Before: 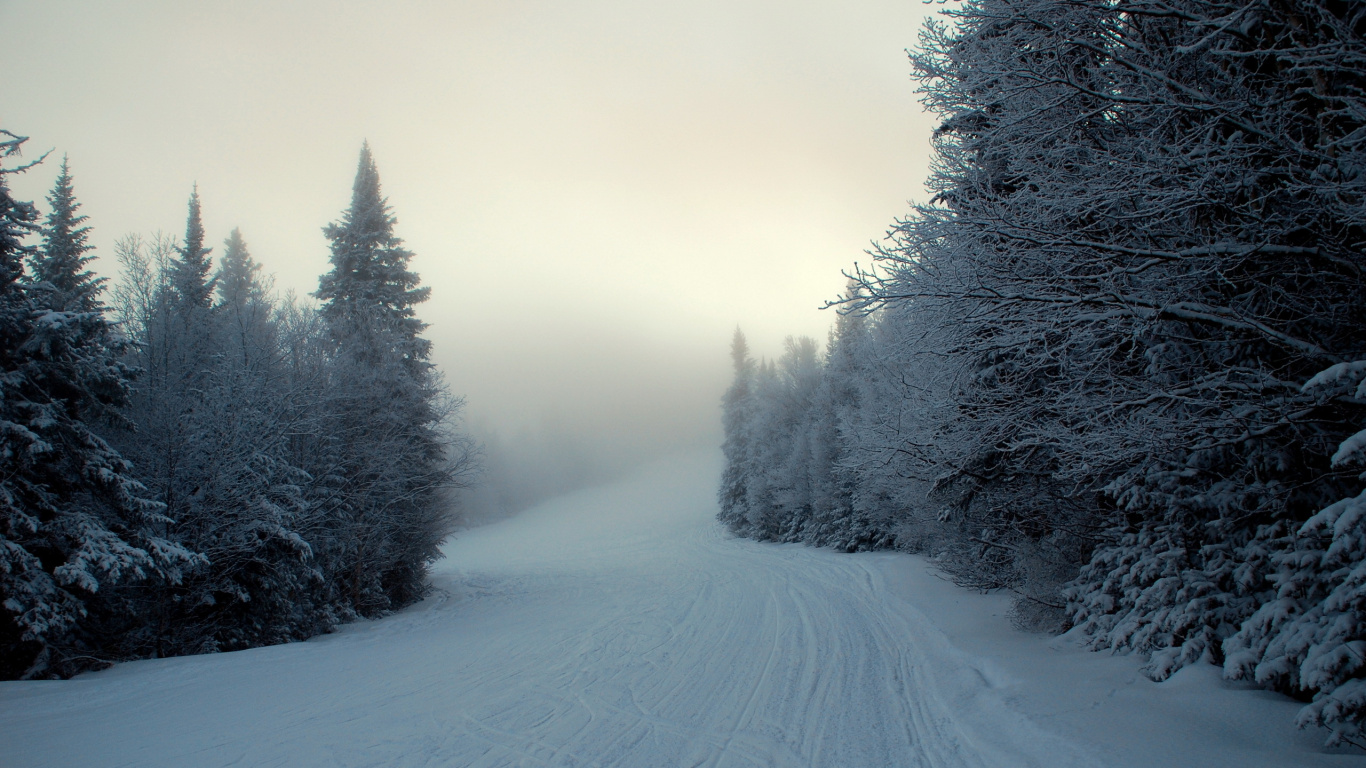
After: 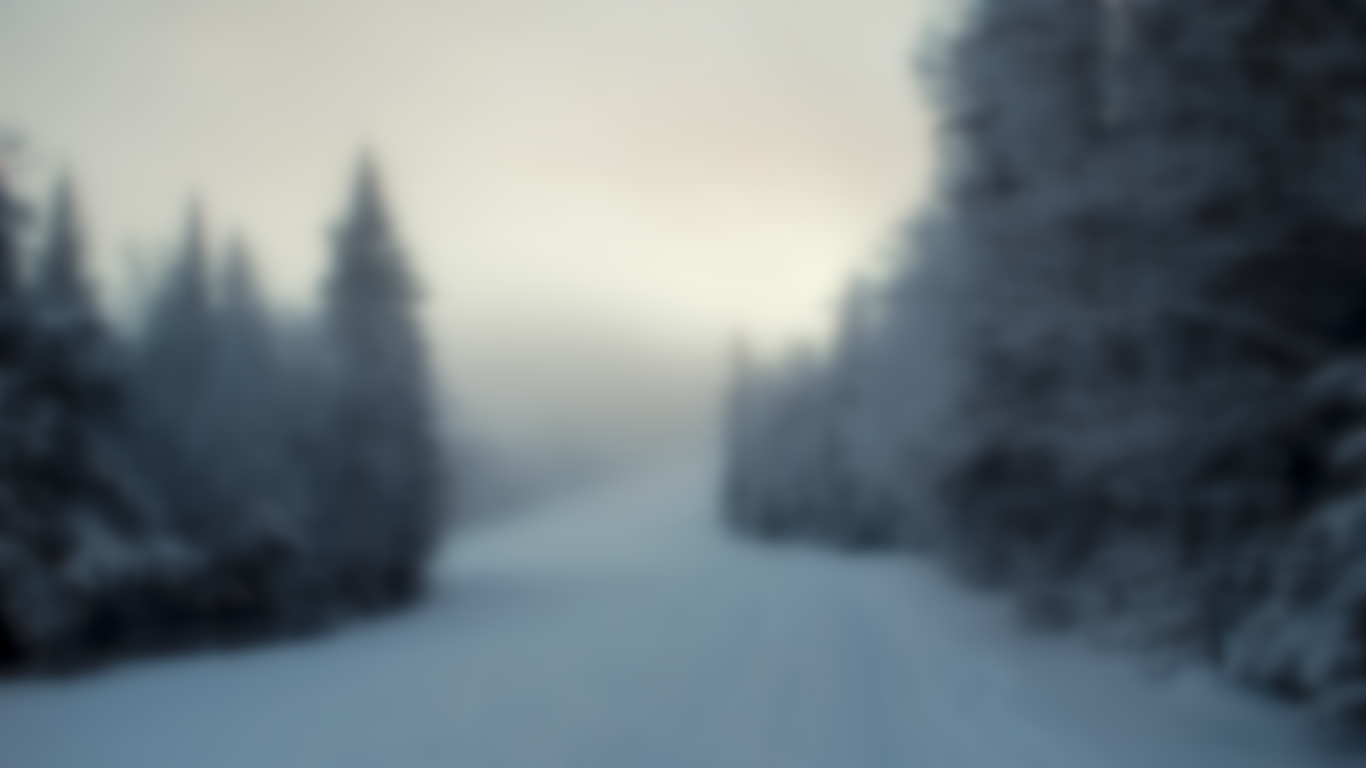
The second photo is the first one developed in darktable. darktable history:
lowpass: on, module defaults
color balance: contrast -15%
local contrast: on, module defaults
exposure: exposure 0.207 EV, compensate highlight preservation false
haze removal: compatibility mode true, adaptive false
